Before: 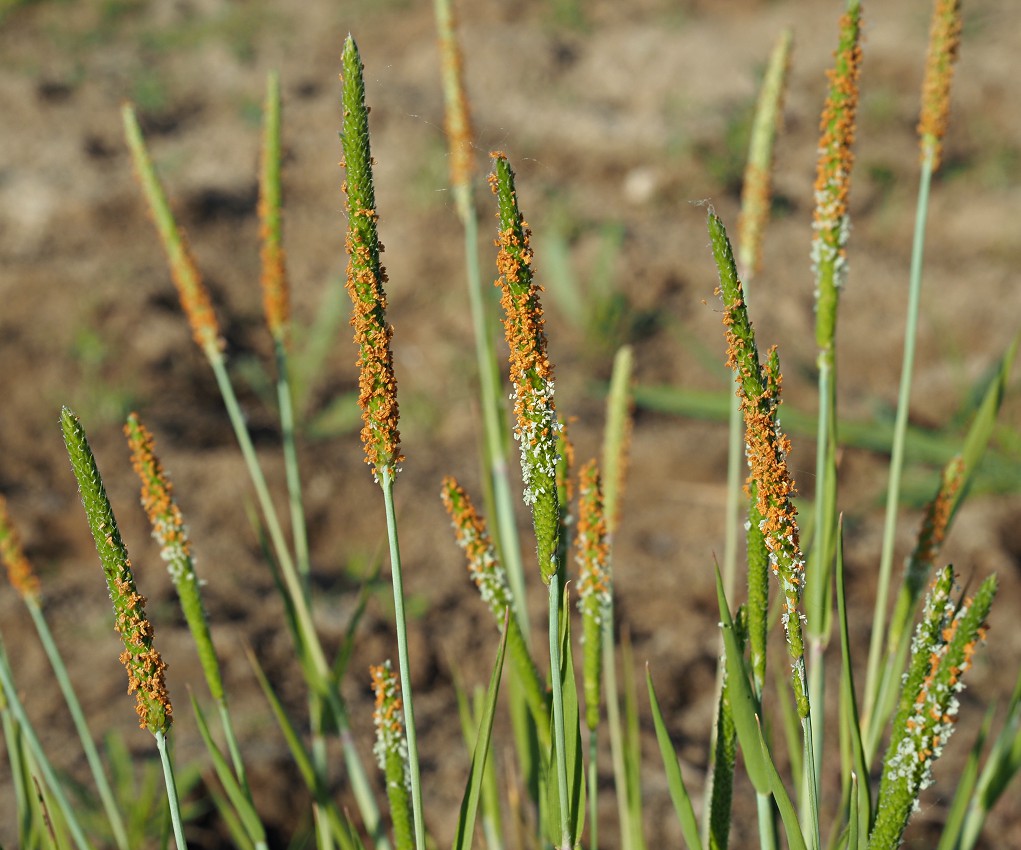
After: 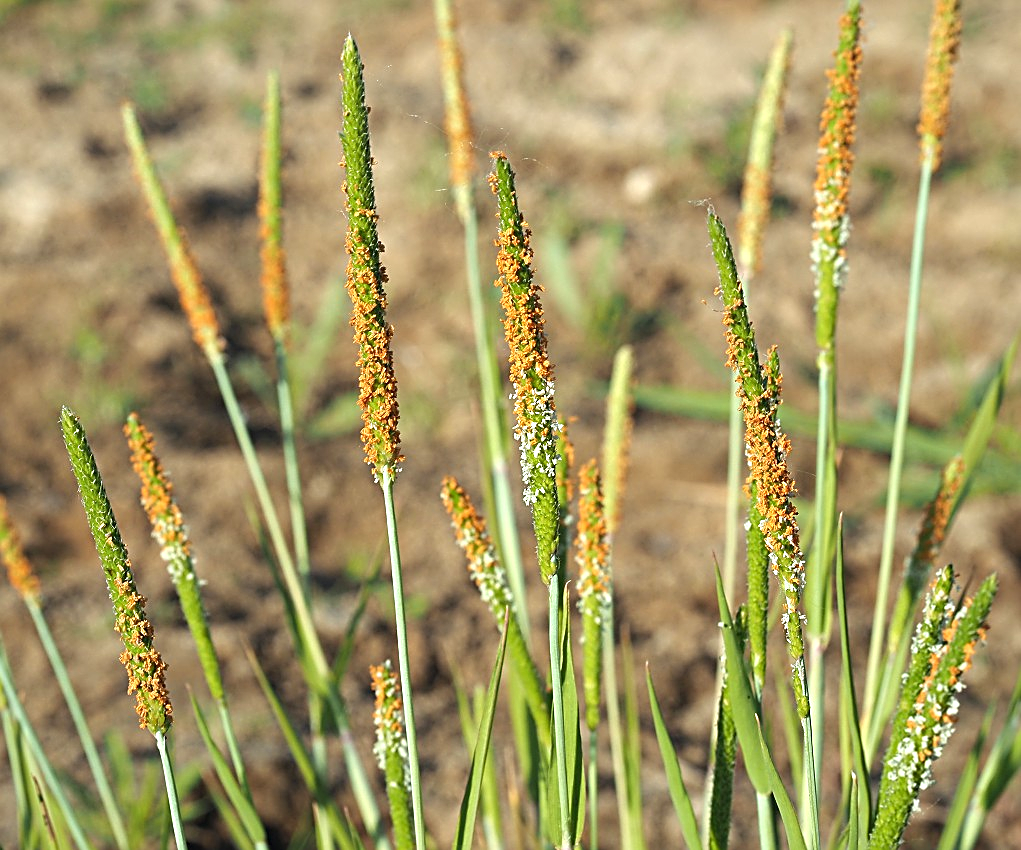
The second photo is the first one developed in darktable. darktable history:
shadows and highlights: shadows 20.55, highlights -20.99, soften with gaussian
sharpen: on, module defaults
exposure: black level correction 0, exposure 0.7 EV, compensate exposure bias true, compensate highlight preservation false
